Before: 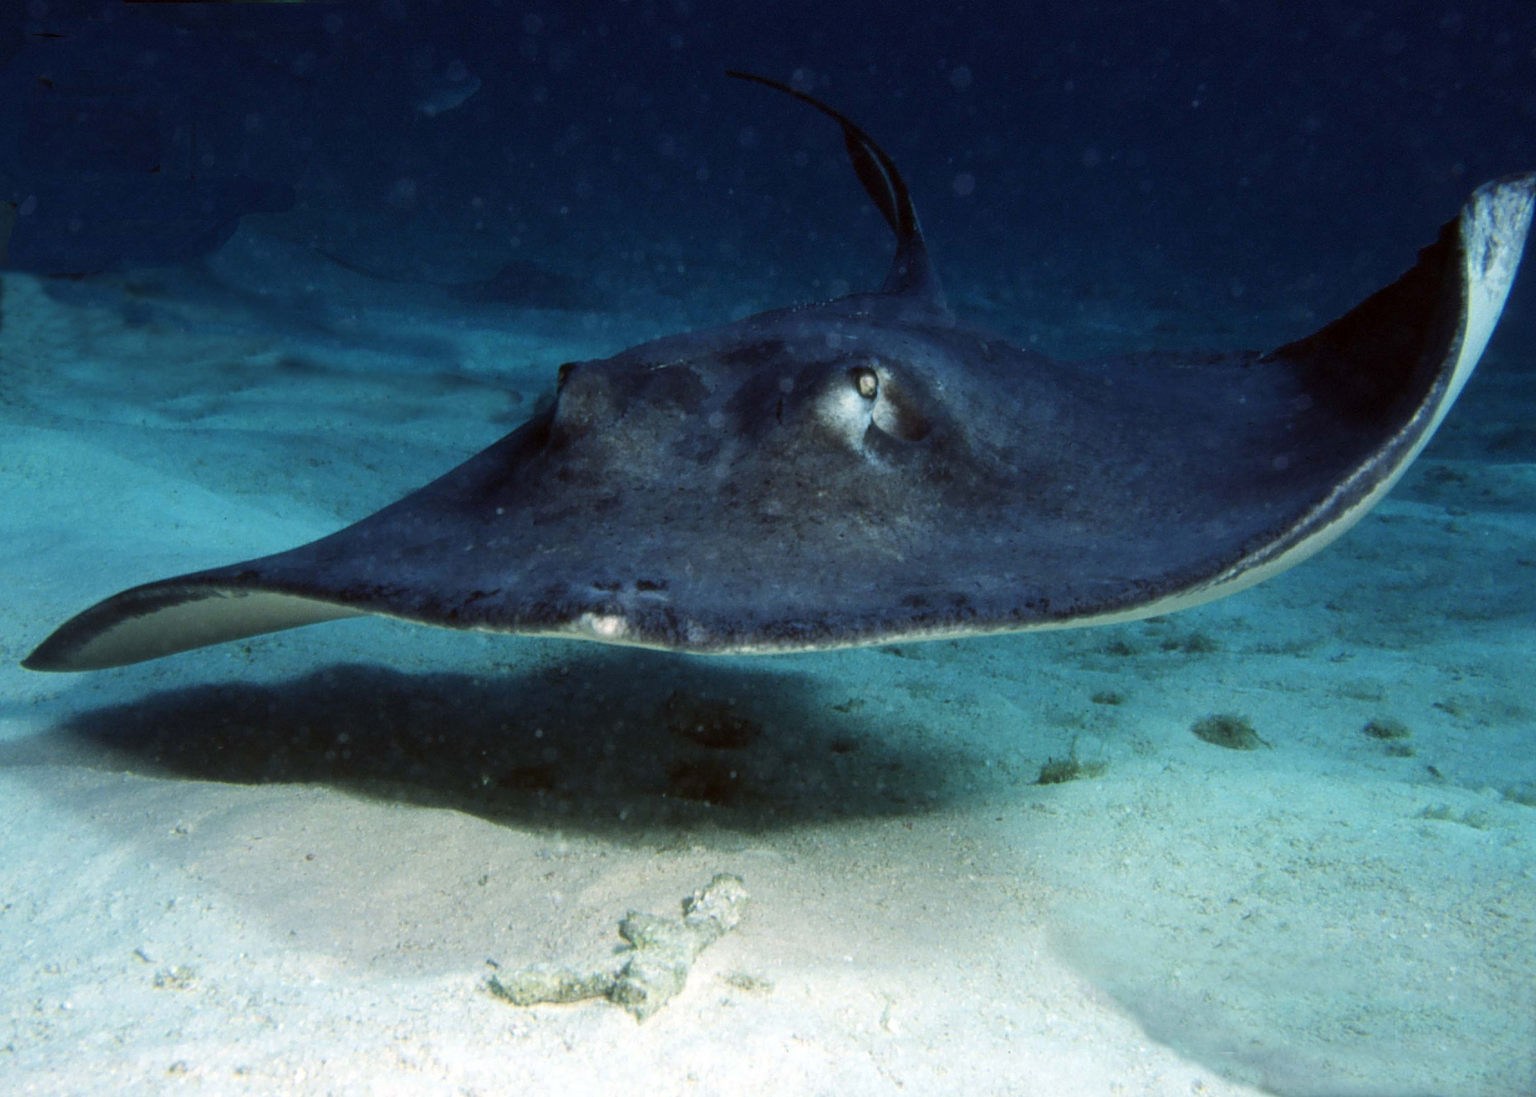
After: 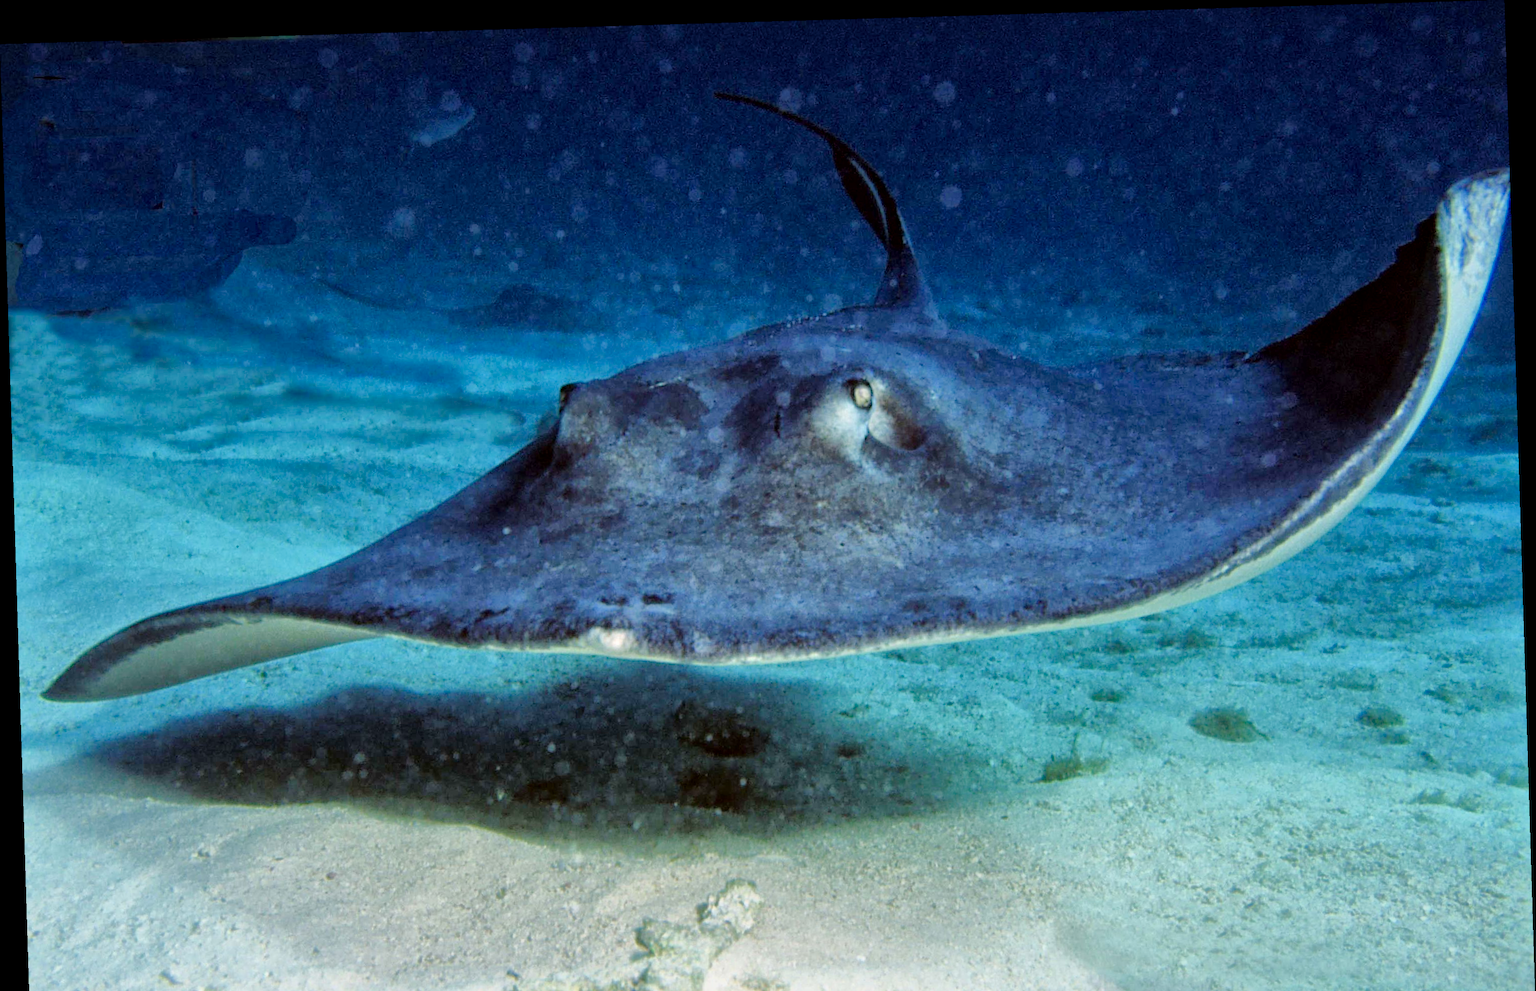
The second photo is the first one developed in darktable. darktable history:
crop and rotate: top 0%, bottom 11.49%
color balance rgb: perceptual saturation grading › global saturation 20%, perceptual saturation grading › highlights -25%, perceptual saturation grading › shadows 50%, global vibrance -25%
haze removal: compatibility mode true, adaptive false
global tonemap: drago (1, 100), detail 1
tone equalizer: -7 EV 0.15 EV, -6 EV 0.6 EV, -5 EV 1.15 EV, -4 EV 1.33 EV, -3 EV 1.15 EV, -2 EV 0.6 EV, -1 EV 0.15 EV, mask exposure compensation -0.5 EV
rotate and perspective: rotation -1.77°, lens shift (horizontal) 0.004, automatic cropping off
